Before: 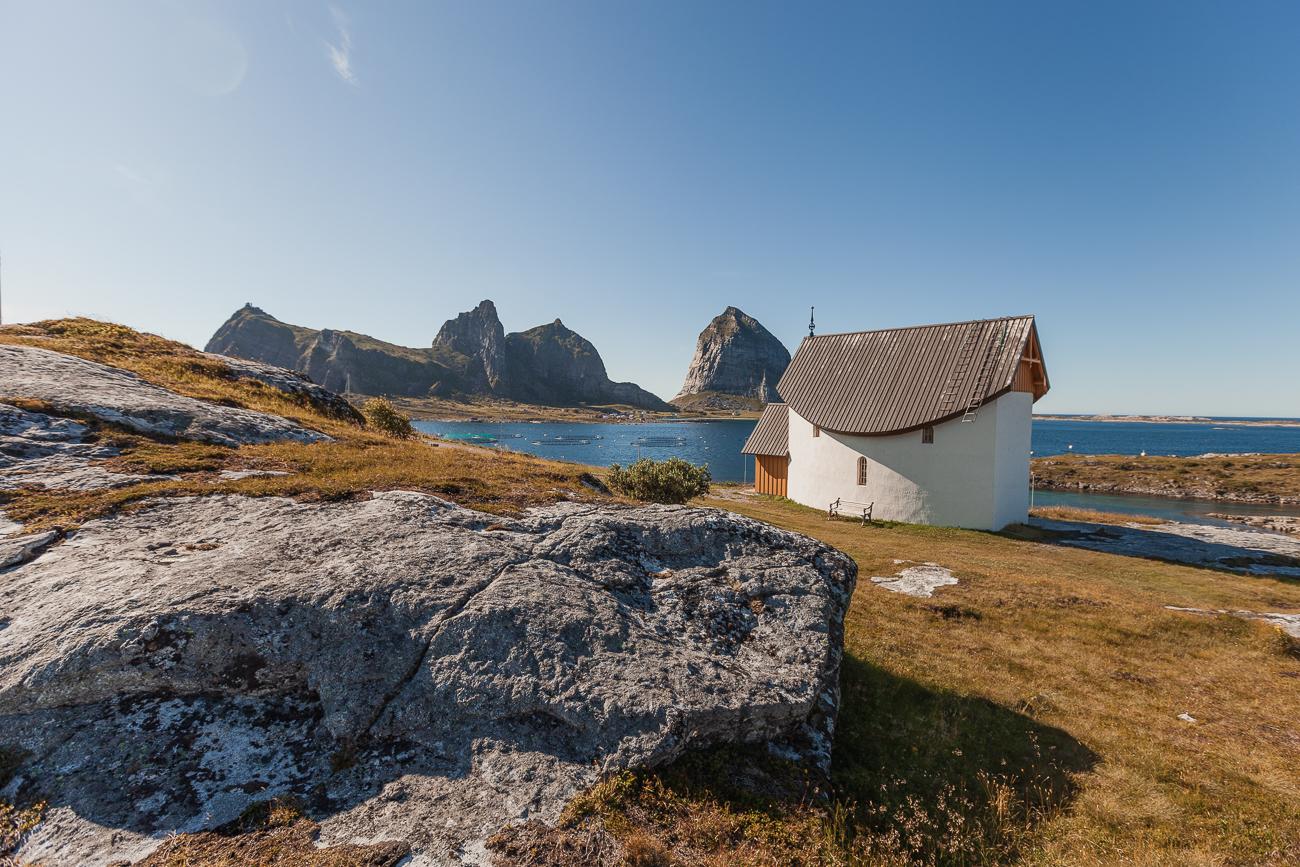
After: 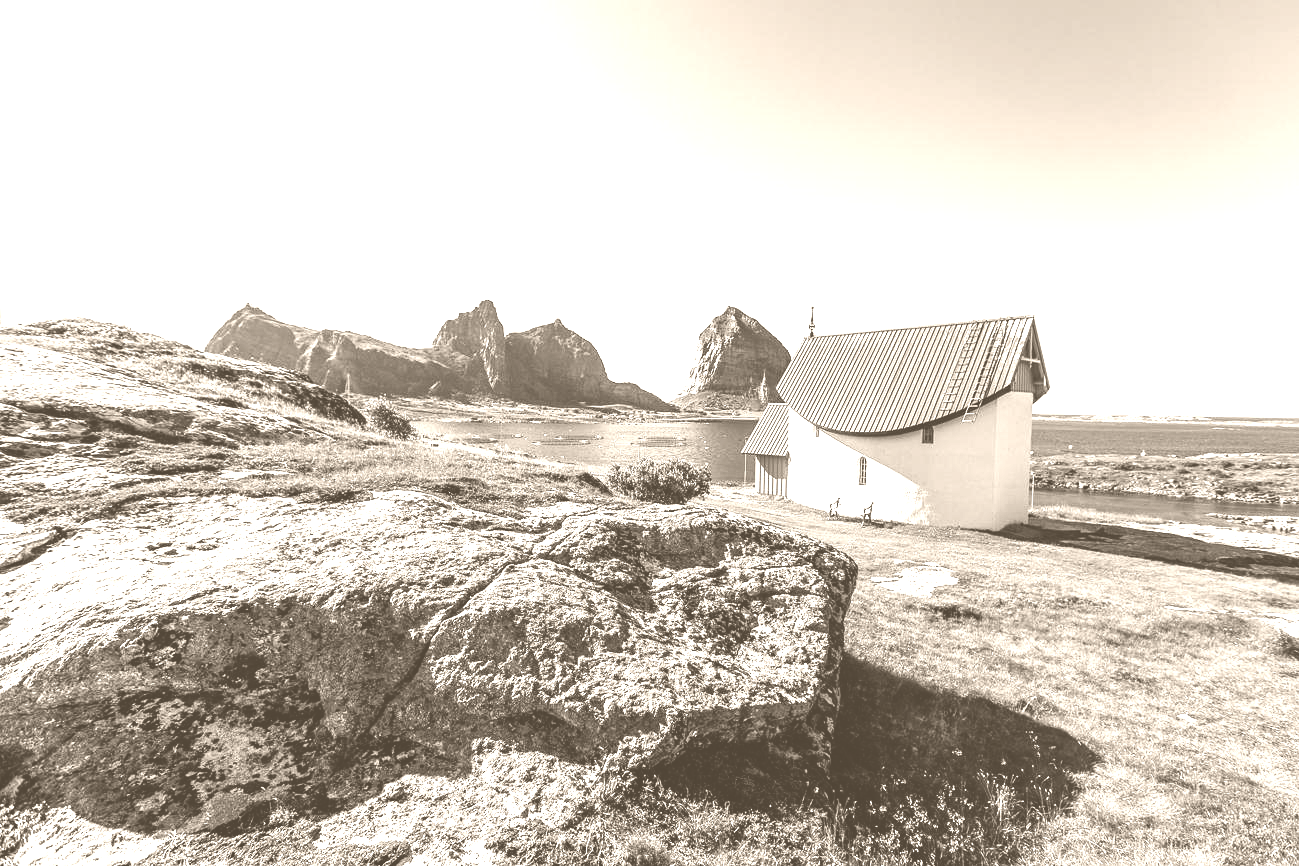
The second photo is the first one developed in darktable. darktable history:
exposure: exposure -0.492 EV, compensate highlight preservation false
colorize: hue 34.49°, saturation 35.33%, source mix 100%, version 1
base curve: curves: ch0 [(0, 0) (0.007, 0.004) (0.027, 0.03) (0.046, 0.07) (0.207, 0.54) (0.442, 0.872) (0.673, 0.972) (1, 1)], preserve colors none
